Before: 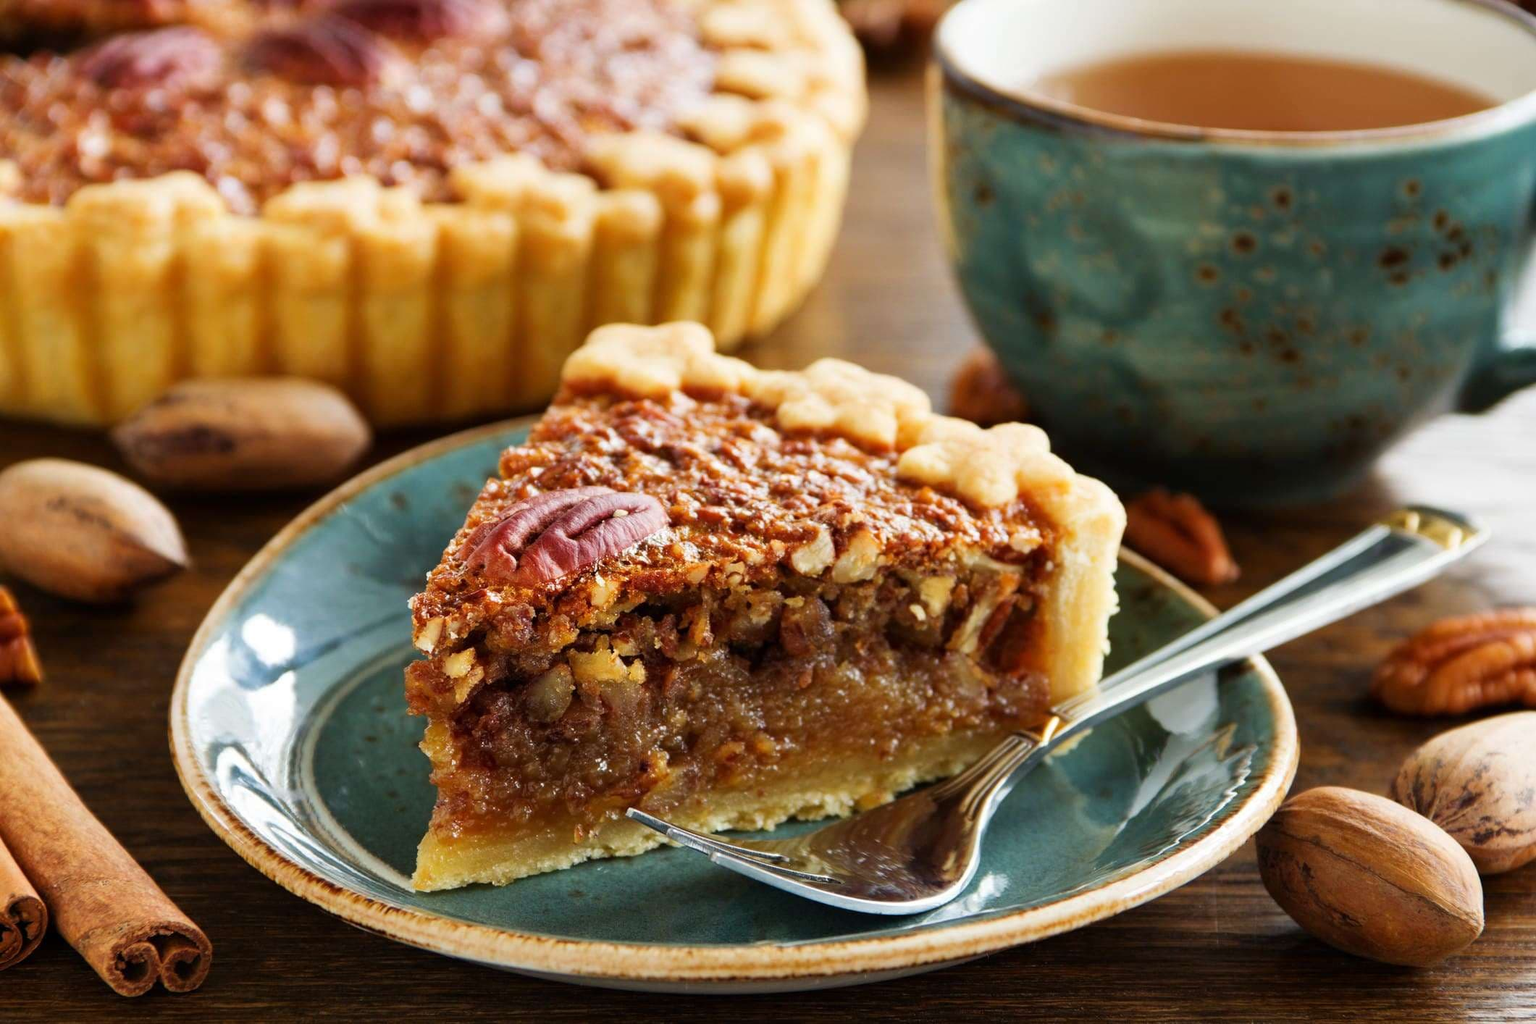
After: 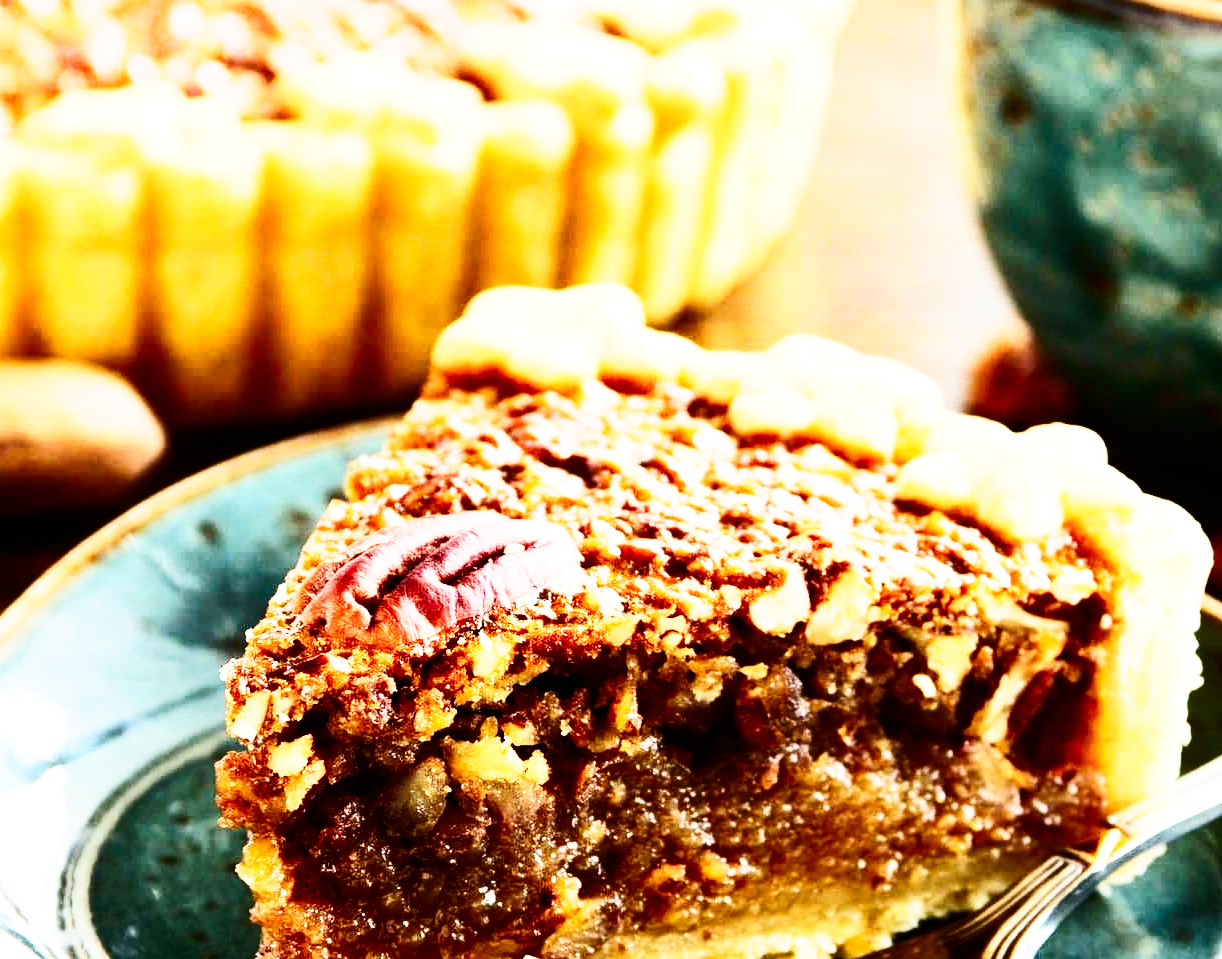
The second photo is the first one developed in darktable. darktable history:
crop: left 16.203%, top 11.346%, right 26.141%, bottom 20.783%
contrast brightness saturation: contrast 0.28
tone equalizer: -8 EV -0.744 EV, -7 EV -0.714 EV, -6 EV -0.579 EV, -5 EV -0.407 EV, -3 EV 0.404 EV, -2 EV 0.6 EV, -1 EV 0.694 EV, +0 EV 0.78 EV, edges refinement/feathering 500, mask exposure compensation -1.57 EV, preserve details no
base curve: curves: ch0 [(0, 0) (0, 0.001) (0.001, 0.001) (0.004, 0.002) (0.007, 0.004) (0.015, 0.013) (0.033, 0.045) (0.052, 0.096) (0.075, 0.17) (0.099, 0.241) (0.163, 0.42) (0.219, 0.55) (0.259, 0.616) (0.327, 0.722) (0.365, 0.765) (0.522, 0.873) (0.547, 0.881) (0.689, 0.919) (0.826, 0.952) (1, 1)], preserve colors none
